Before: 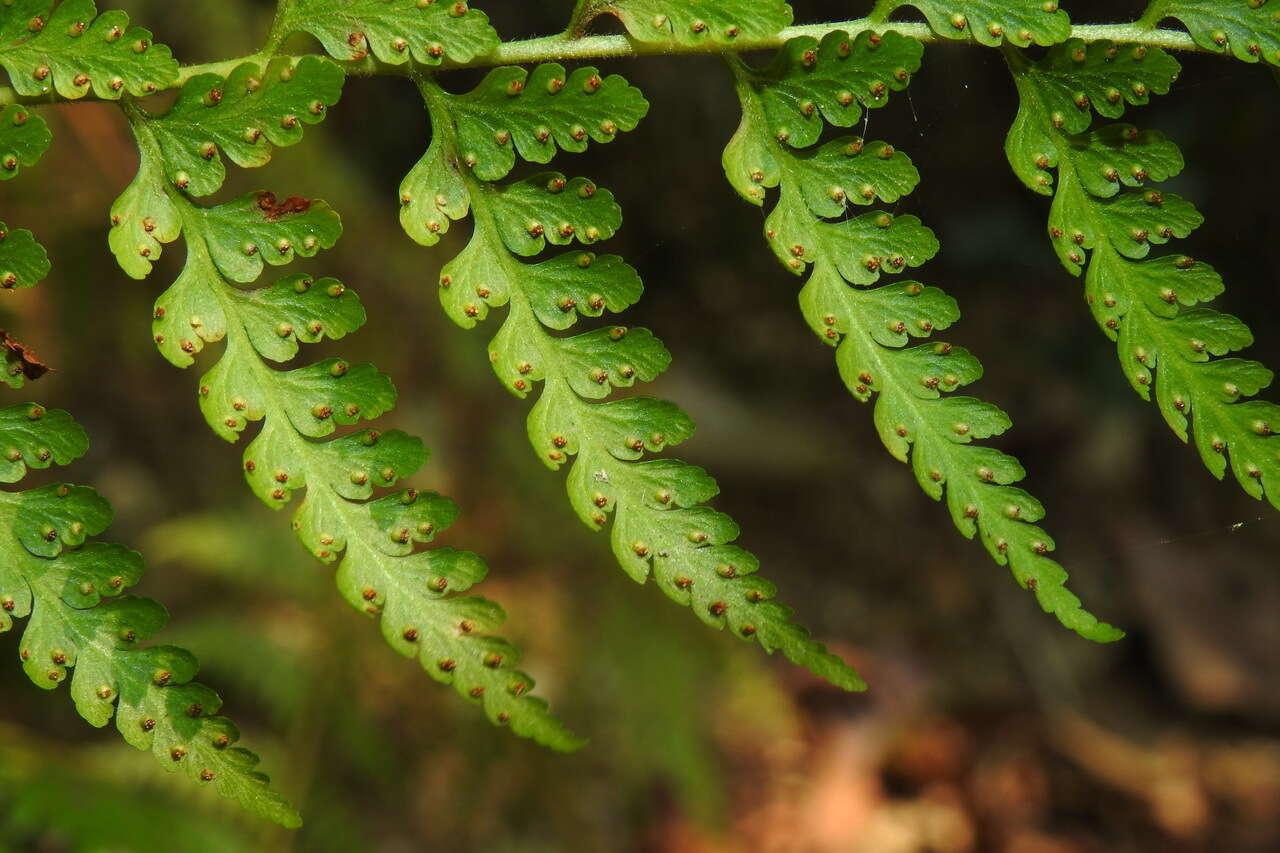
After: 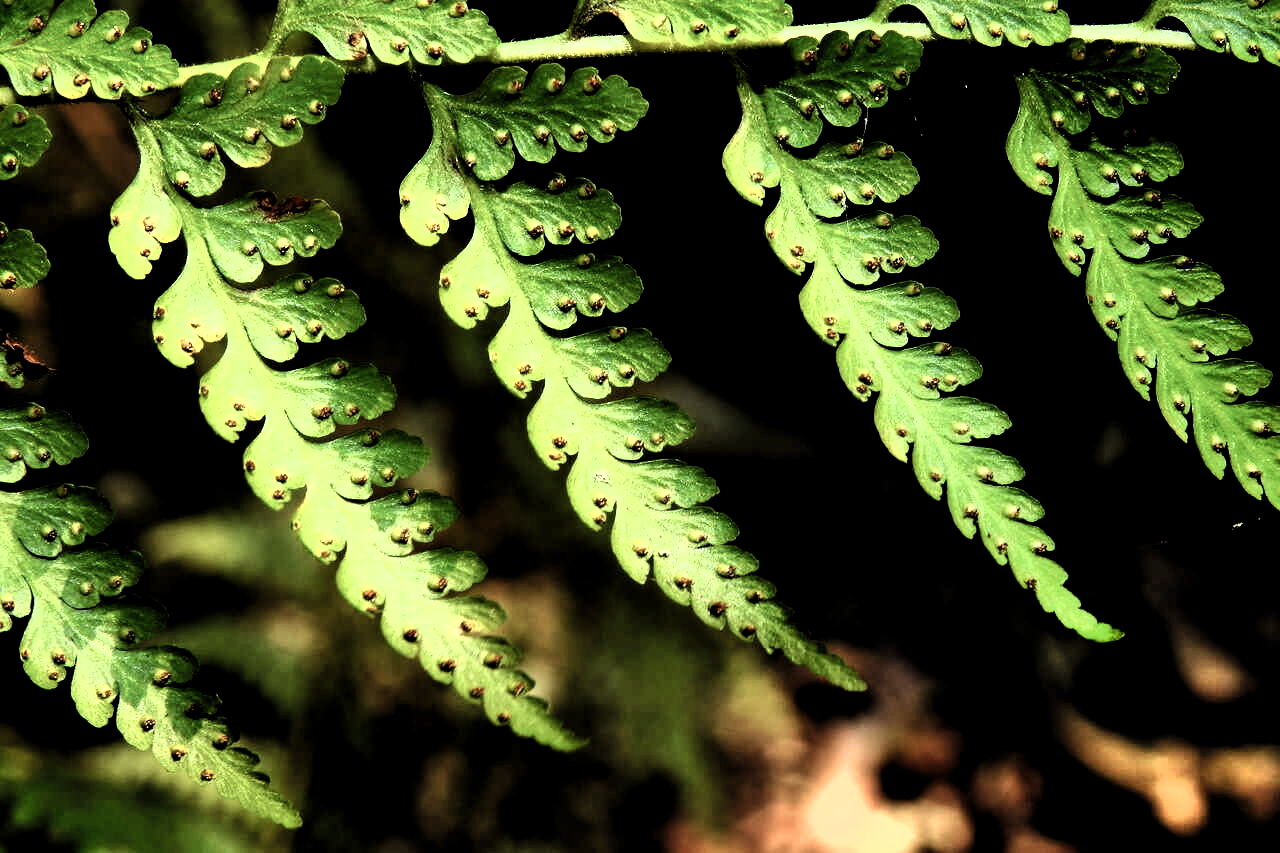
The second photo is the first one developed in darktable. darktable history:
exposure: exposure 0.2 EV, compensate highlight preservation false
levels: levels [0.012, 0.367, 0.697]
color balance rgb: perceptual saturation grading › highlights -31.88%, perceptual saturation grading › mid-tones 5.8%, perceptual saturation grading › shadows 18.12%, perceptual brilliance grading › highlights 3.62%, perceptual brilliance grading › mid-tones -18.12%, perceptual brilliance grading › shadows -41.3%
shadows and highlights: low approximation 0.01, soften with gaussian
filmic rgb: black relative exposure -3.86 EV, white relative exposure 3.48 EV, hardness 2.63, contrast 1.103
